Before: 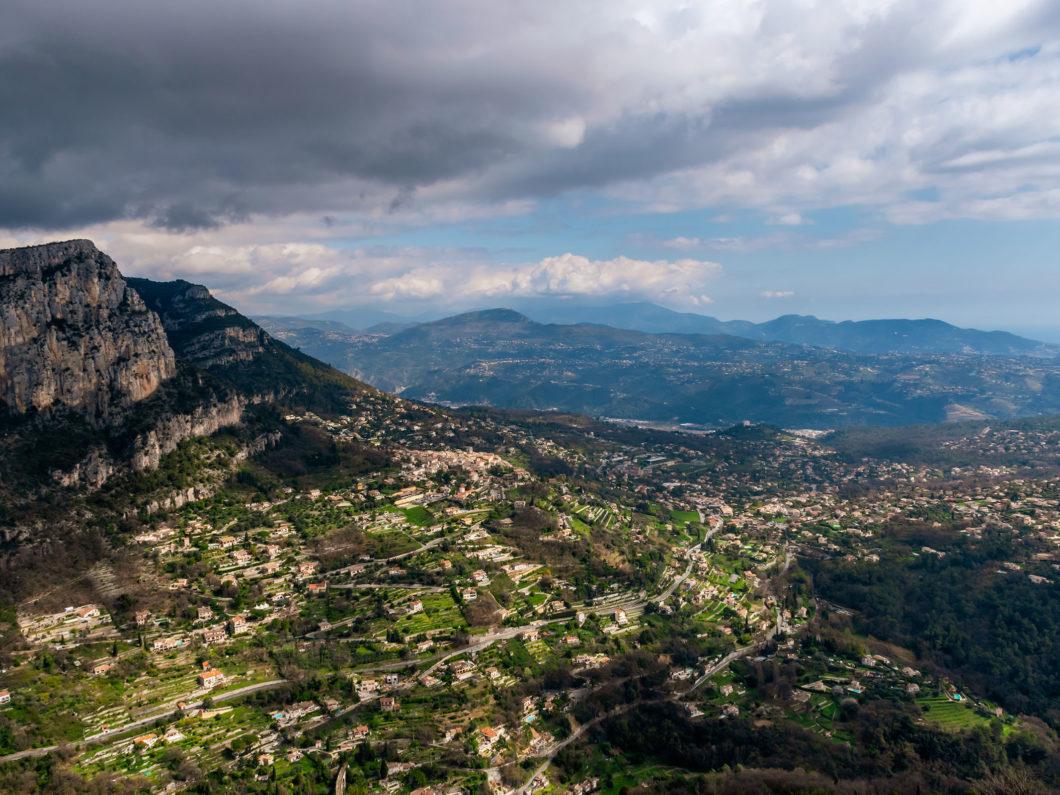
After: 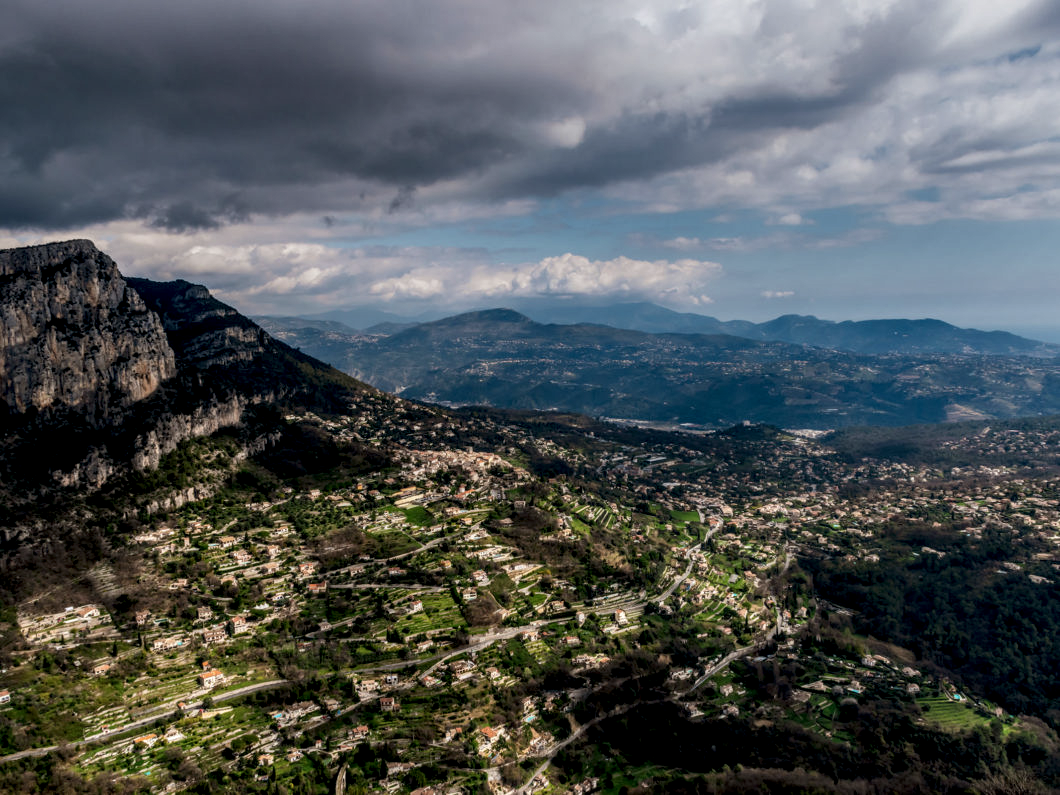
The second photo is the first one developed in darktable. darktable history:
exposure: black level correction 0, exposure -0.734 EV, compensate highlight preservation false
local contrast: highlights 65%, shadows 54%, detail 168%, midtone range 0.519
